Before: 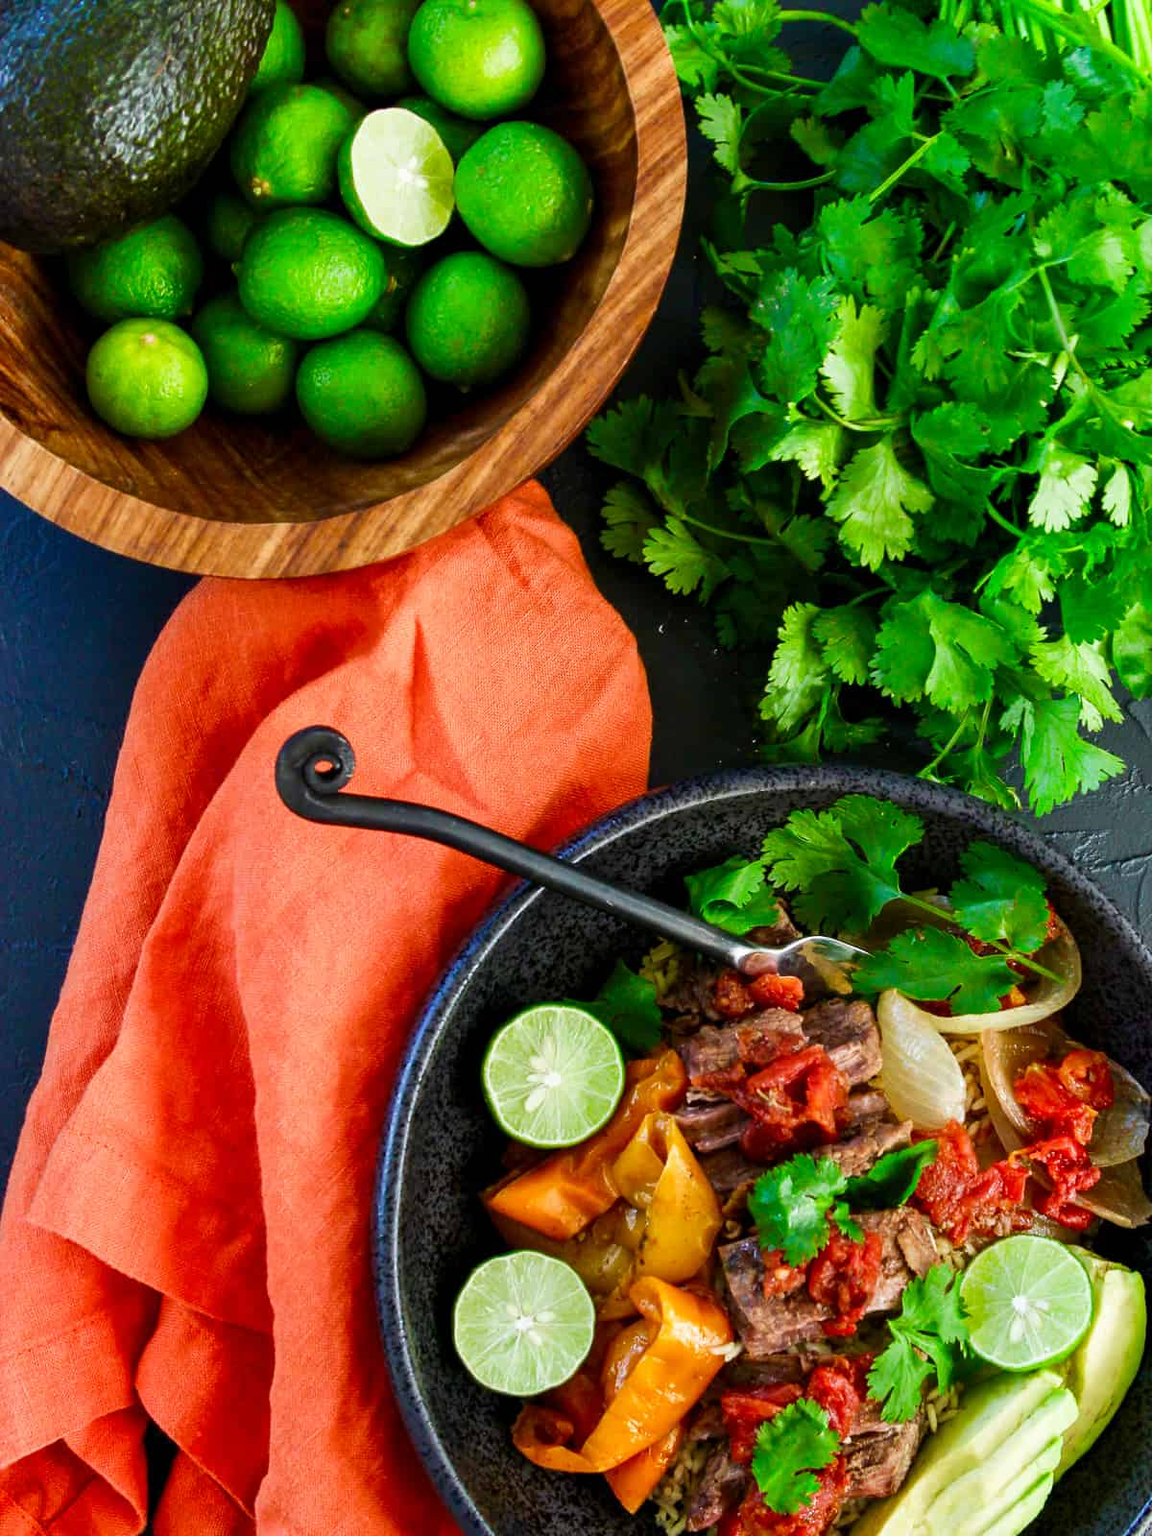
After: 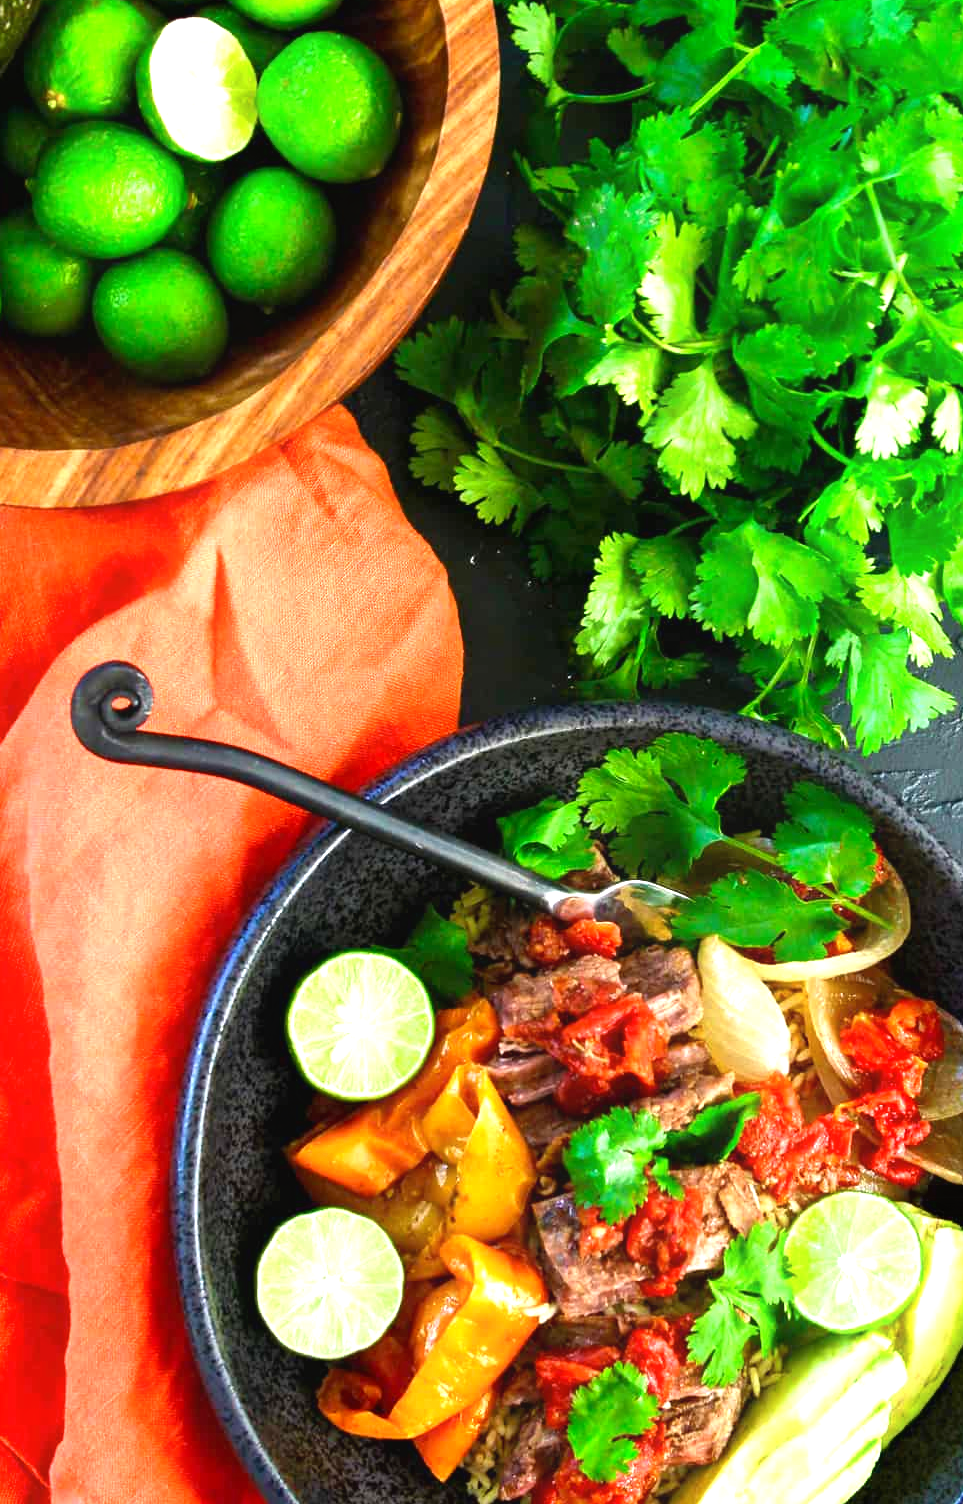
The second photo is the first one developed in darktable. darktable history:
exposure: black level correction 0, exposure 1.031 EV, compensate exposure bias true, compensate highlight preservation false
crop and rotate: left 18.072%, top 5.984%, right 1.67%
contrast equalizer: y [[0.6 ×6], [0.55 ×6], [0 ×6], [0 ×6], [0 ×6]], mix -0.311
